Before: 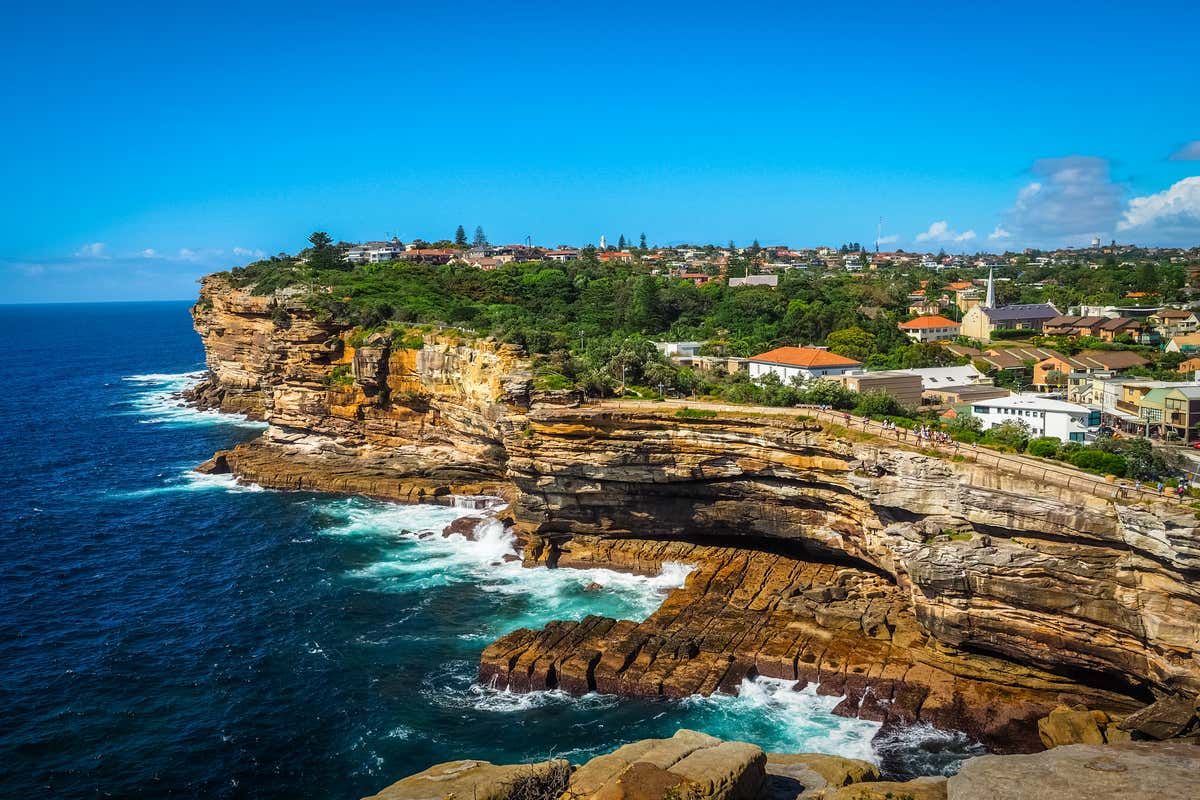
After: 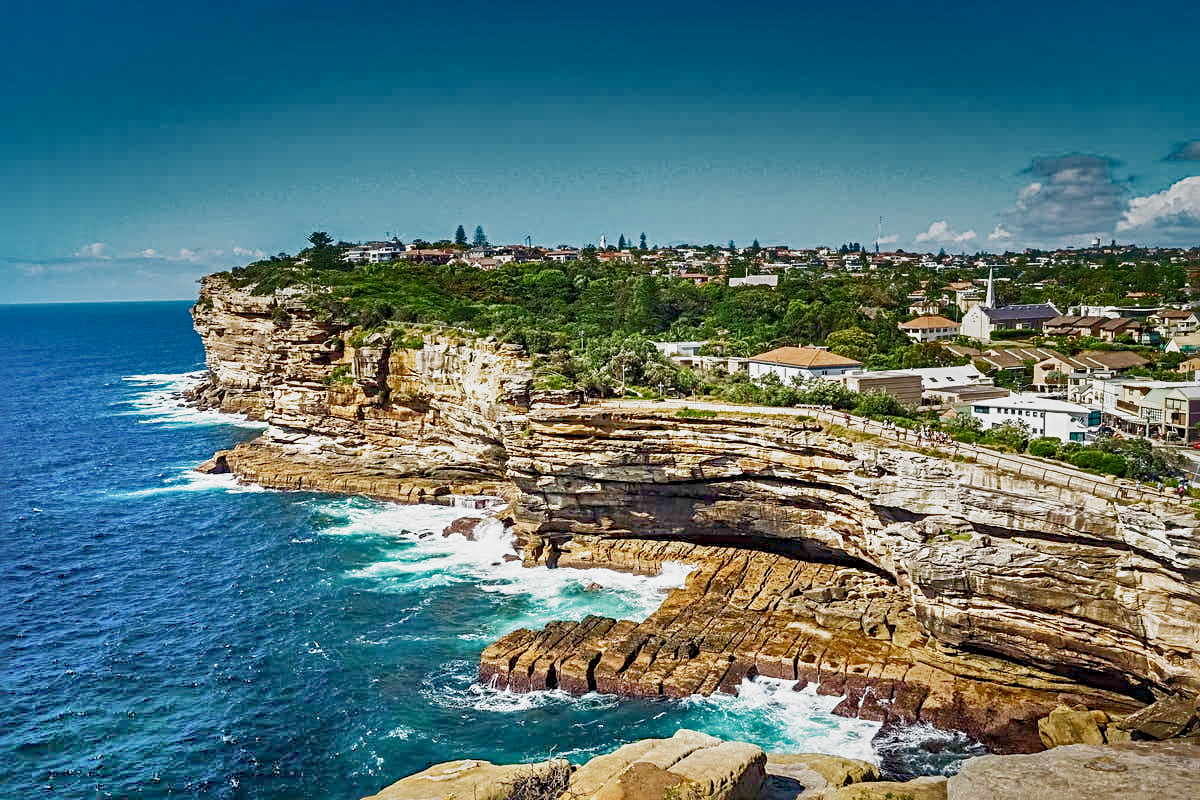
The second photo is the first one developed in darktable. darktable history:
sharpen: radius 3.98
filmic rgb: middle gray luminance 4.04%, black relative exposure -12.95 EV, white relative exposure 5.03 EV, target black luminance 0%, hardness 5.18, latitude 59.57%, contrast 0.754, highlights saturation mix 3.71%, shadows ↔ highlights balance 25.34%, add noise in highlights 0.002, preserve chrominance no, color science v3 (2019), use custom middle-gray values true, contrast in highlights soft
velvia: on, module defaults
shadows and highlights: radius 122.69, shadows 99.72, white point adjustment -3, highlights -99.63, highlights color adjustment 42.21%, soften with gaussian
